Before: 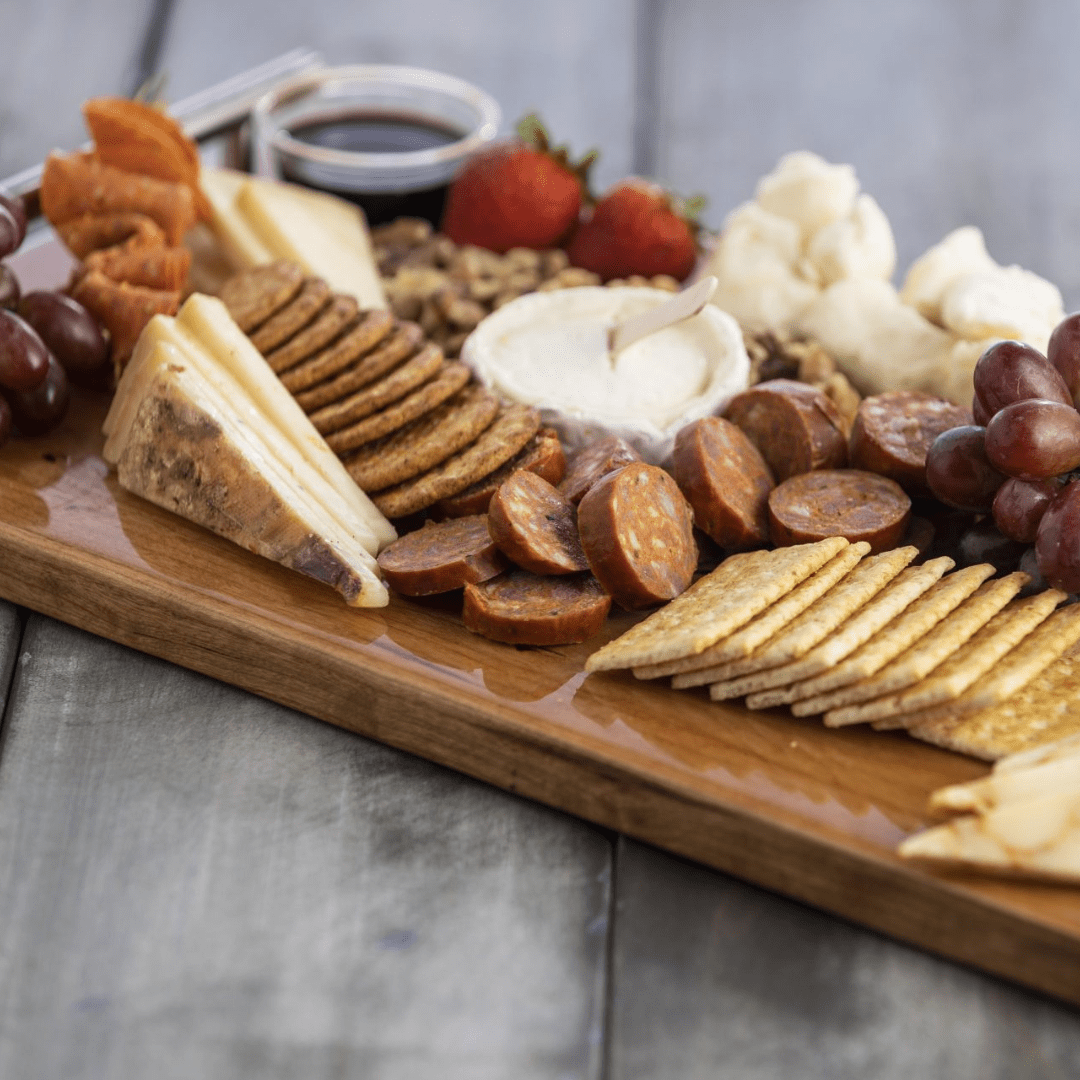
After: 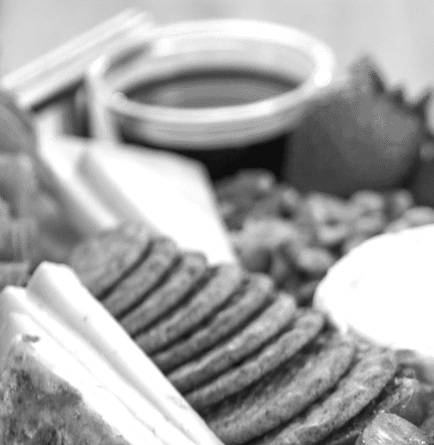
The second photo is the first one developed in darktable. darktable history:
crop and rotate: left 10.817%, top 0.062%, right 47.194%, bottom 53.626%
rotate and perspective: rotation -4.57°, crop left 0.054, crop right 0.944, crop top 0.087, crop bottom 0.914
color calibration: output gray [0.22, 0.42, 0.37, 0], gray › normalize channels true, illuminant same as pipeline (D50), adaptation XYZ, x 0.346, y 0.359, gamut compression 0
color zones: curves: ch1 [(0, 0.638) (0.193, 0.442) (0.286, 0.15) (0.429, 0.14) (0.571, 0.142) (0.714, 0.154) (0.857, 0.175) (1, 0.638)]
exposure: black level correction 0, exposure 0.7 EV, compensate exposure bias true, compensate highlight preservation false
tone equalizer: on, module defaults
